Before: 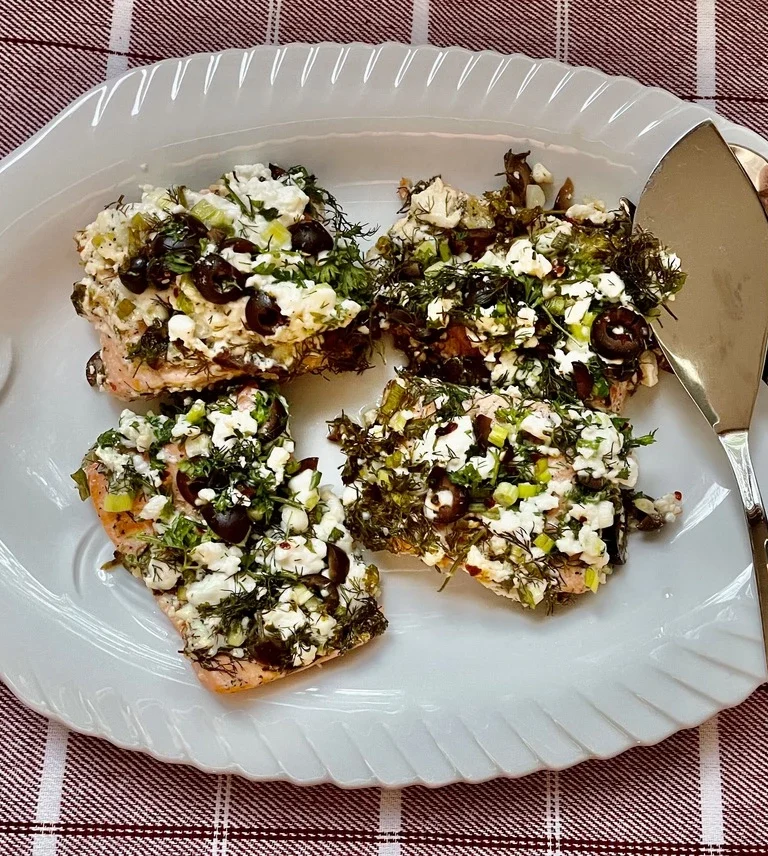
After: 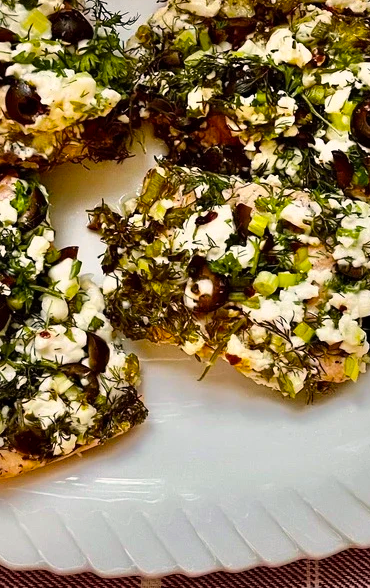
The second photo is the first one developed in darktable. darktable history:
color correction: highlights a* 3.84, highlights b* 5.07
crop: left 31.379%, top 24.658%, right 20.326%, bottom 6.628%
color balance rgb: perceptual saturation grading › global saturation 25%, global vibrance 20%
